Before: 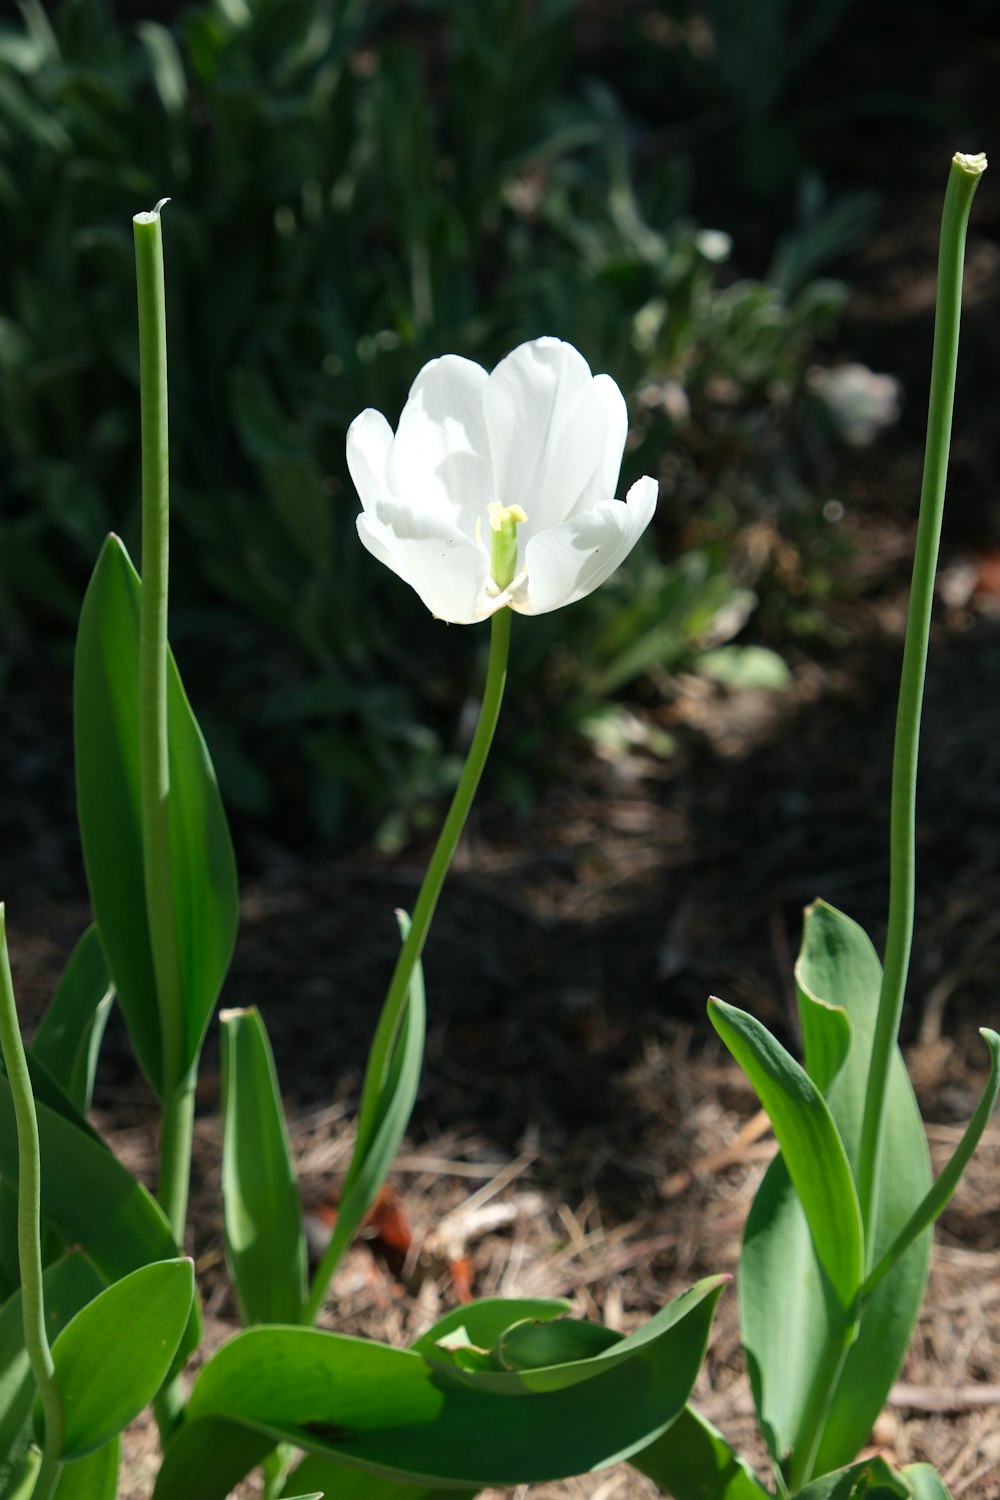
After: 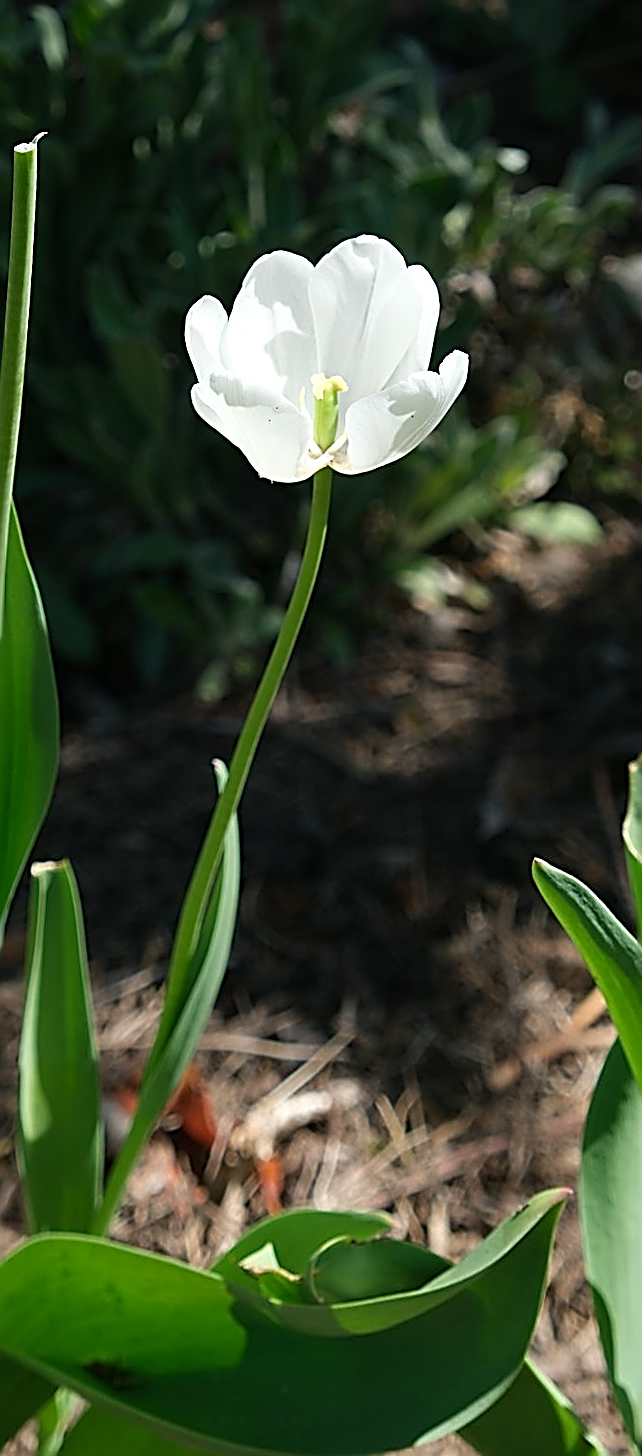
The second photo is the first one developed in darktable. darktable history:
crop: left 9.88%, right 12.664%
rotate and perspective: rotation 0.72°, lens shift (vertical) -0.352, lens shift (horizontal) -0.051, crop left 0.152, crop right 0.859, crop top 0.019, crop bottom 0.964
sharpen: amount 2
